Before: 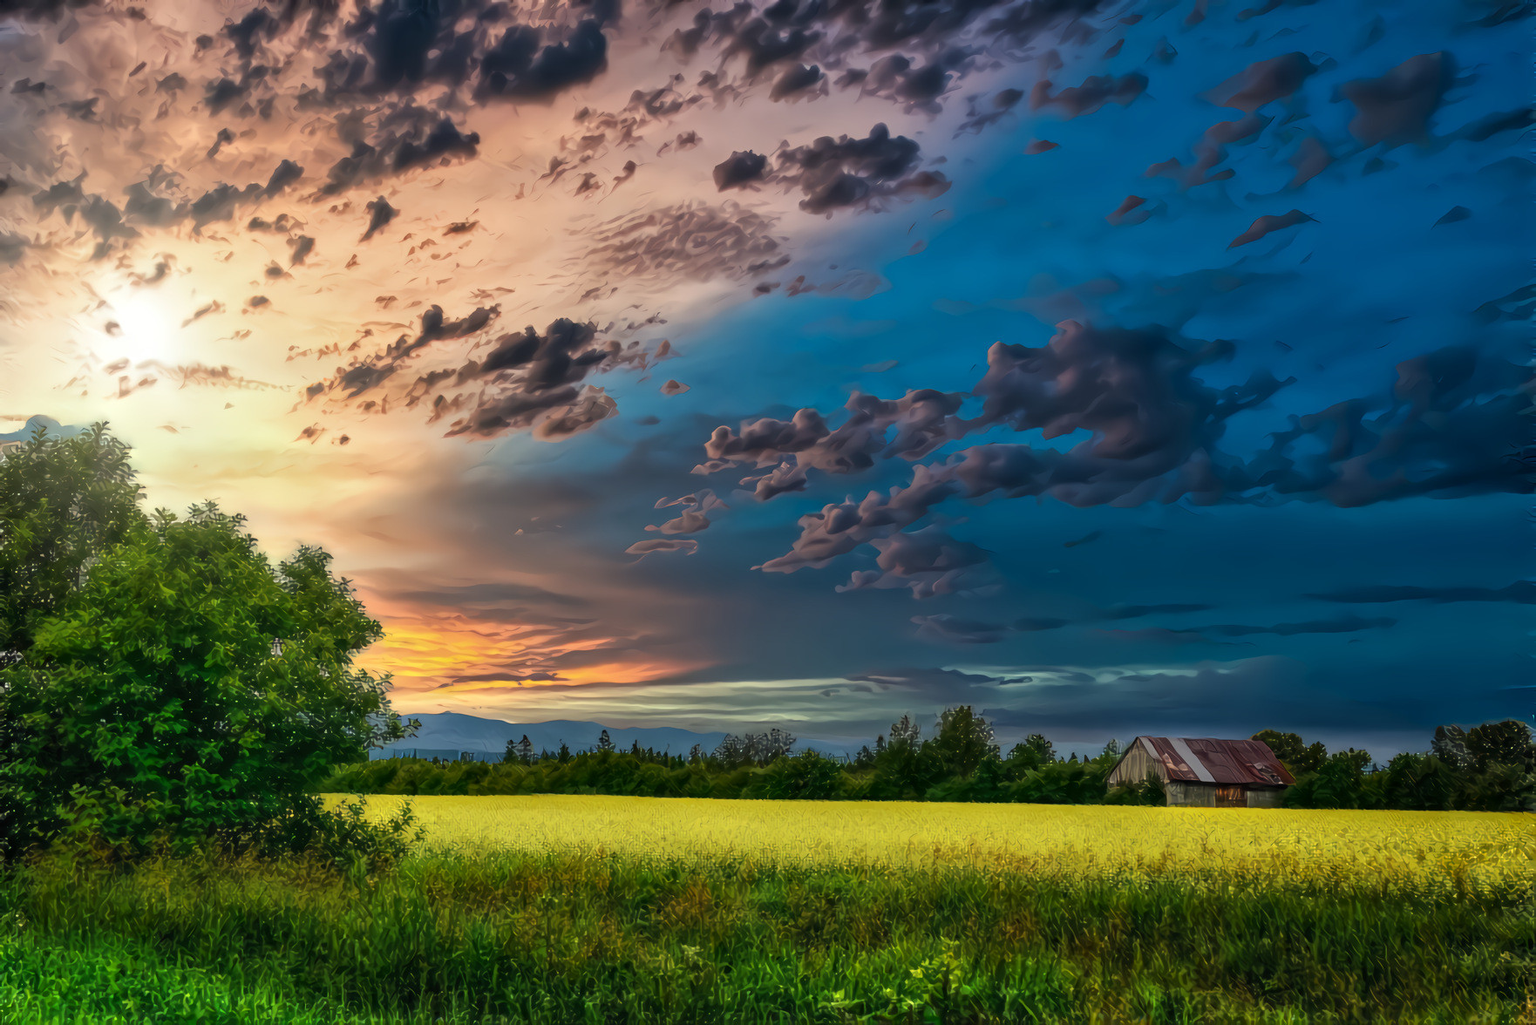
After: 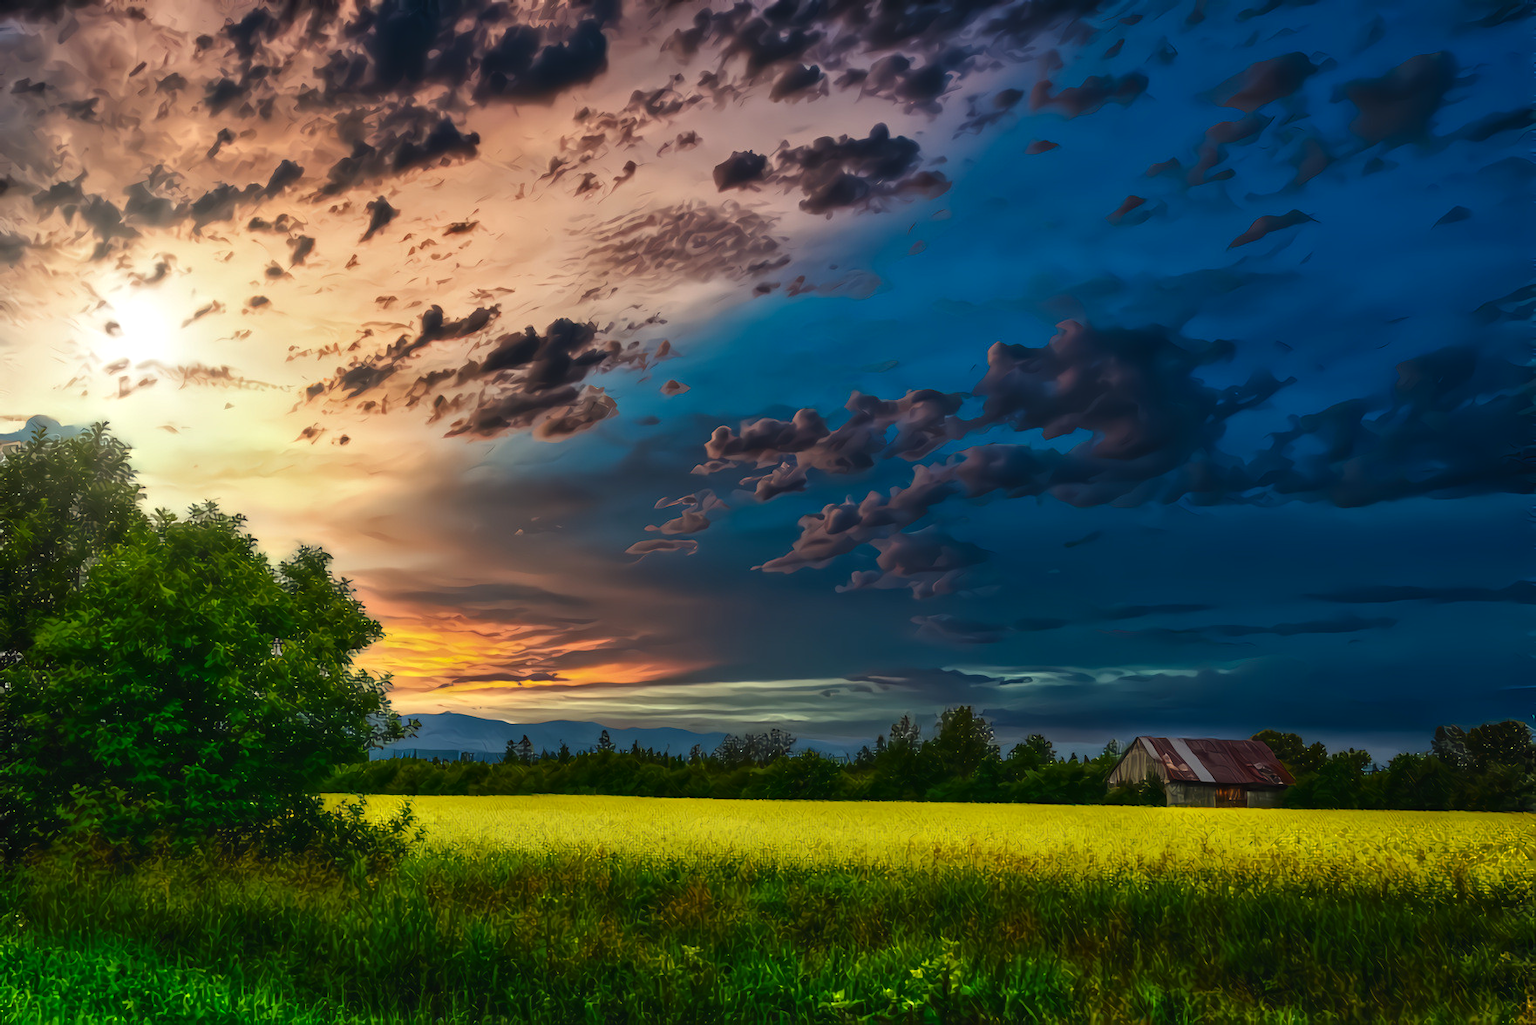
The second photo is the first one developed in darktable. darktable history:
contrast brightness saturation: contrast 0.07, brightness -0.151, saturation 0.106
exposure: black level correction -0.007, exposure 0.07 EV, compensate exposure bias true, compensate highlight preservation false
